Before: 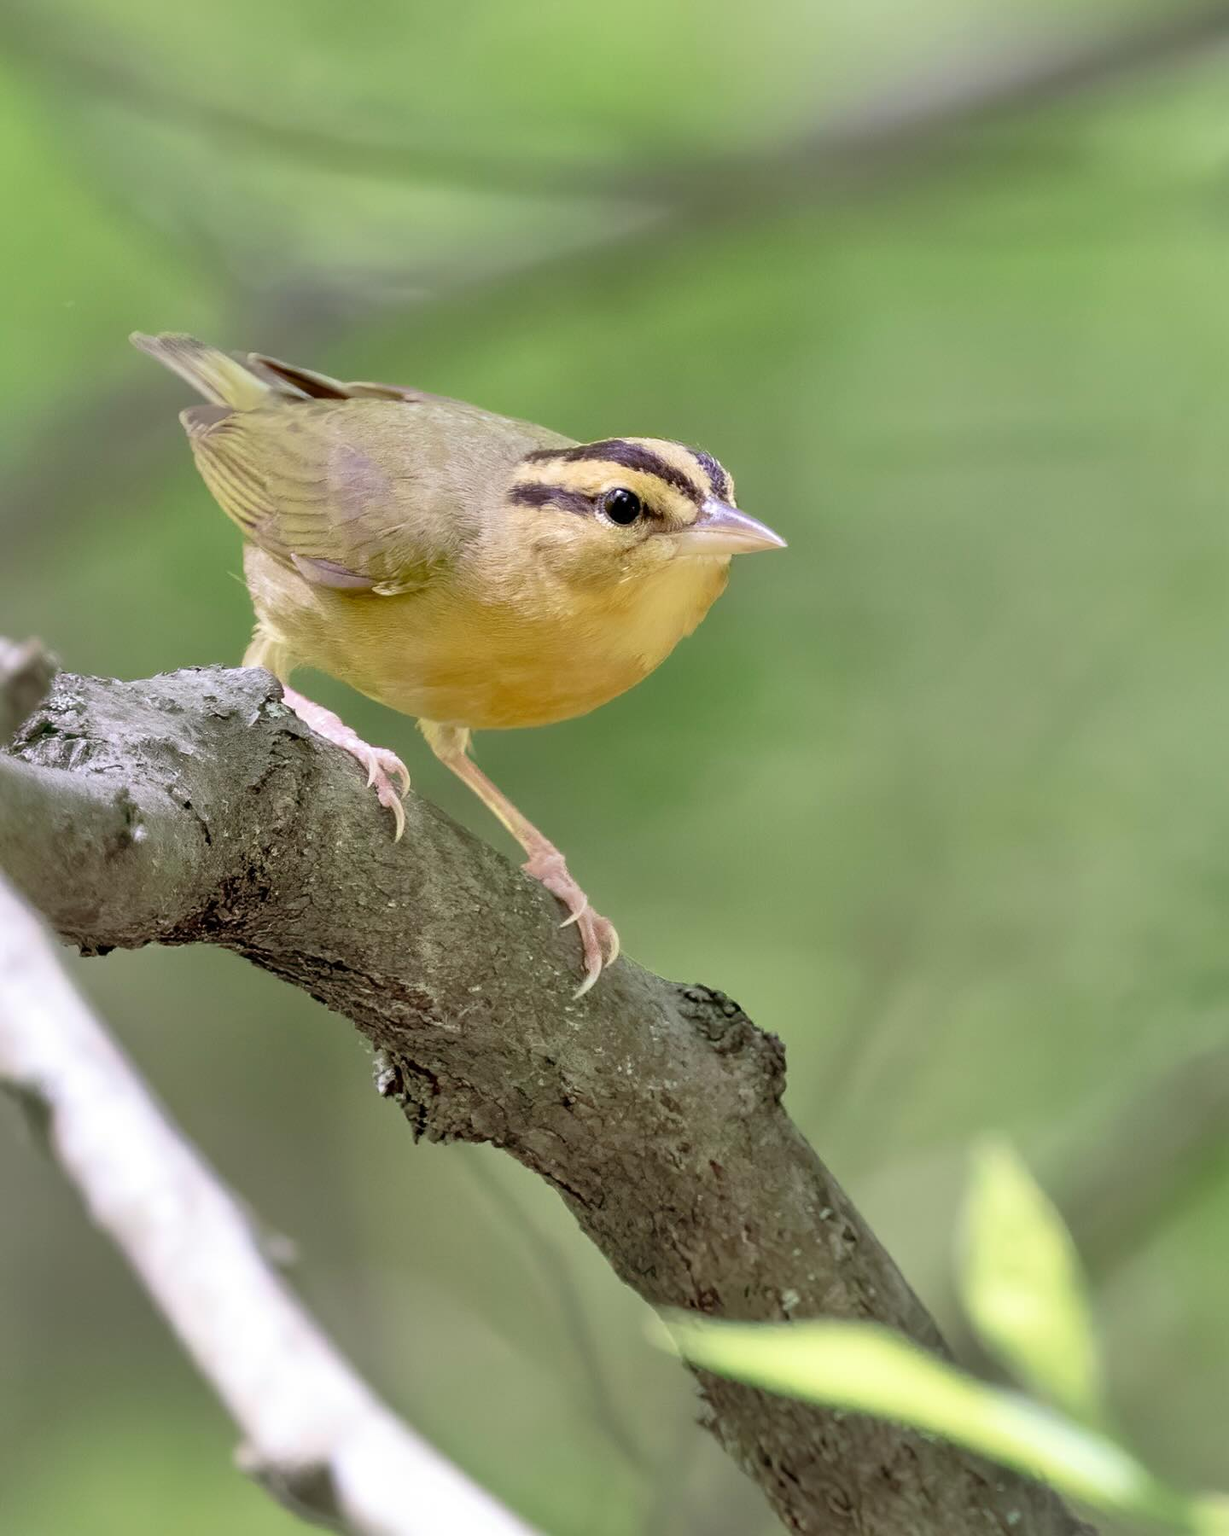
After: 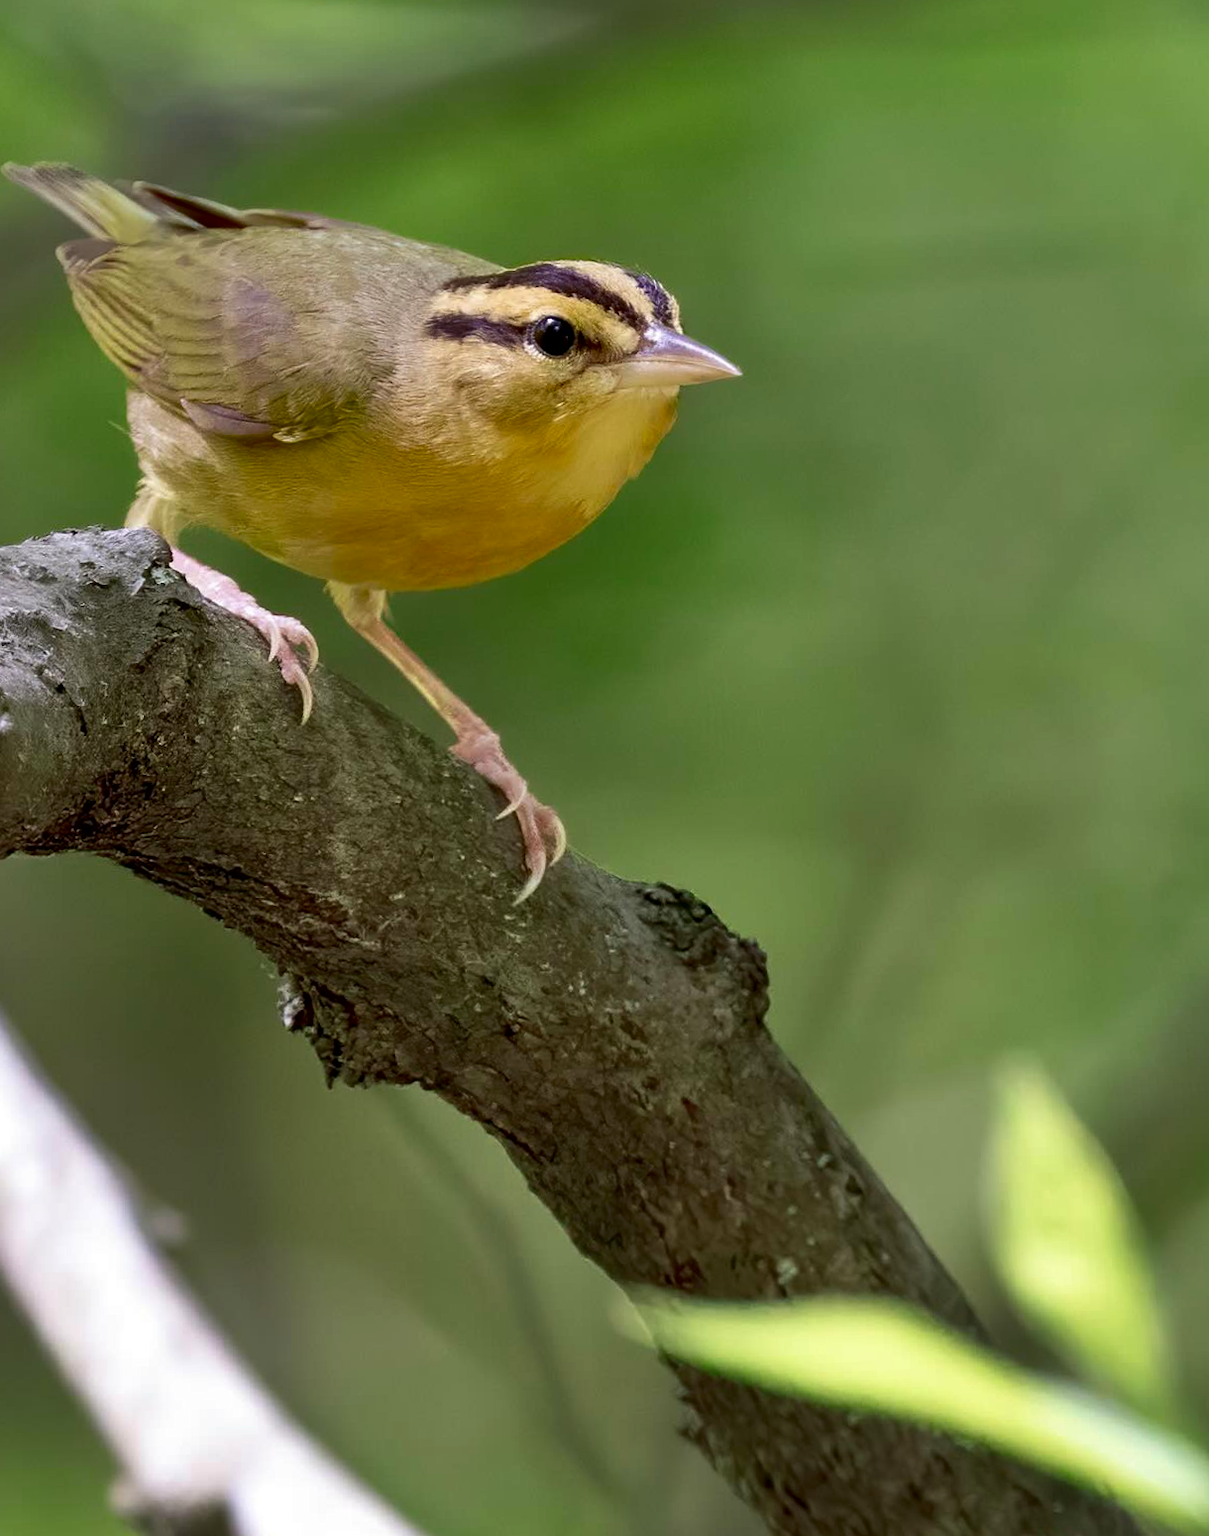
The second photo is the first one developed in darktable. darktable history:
crop and rotate: left 8.262%, top 9.226%
contrast brightness saturation: brightness -0.25, saturation 0.2
rotate and perspective: rotation -1.68°, lens shift (vertical) -0.146, crop left 0.049, crop right 0.912, crop top 0.032, crop bottom 0.96
